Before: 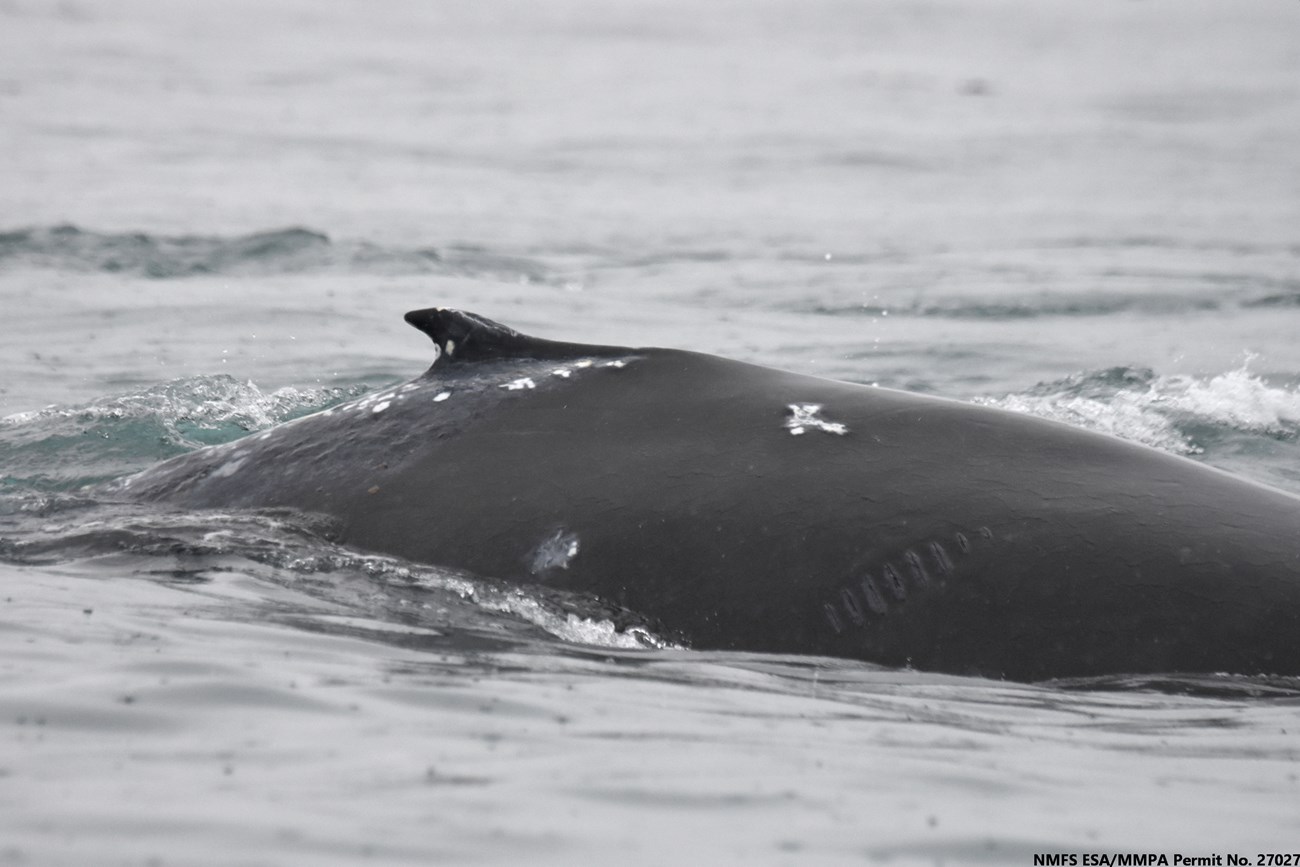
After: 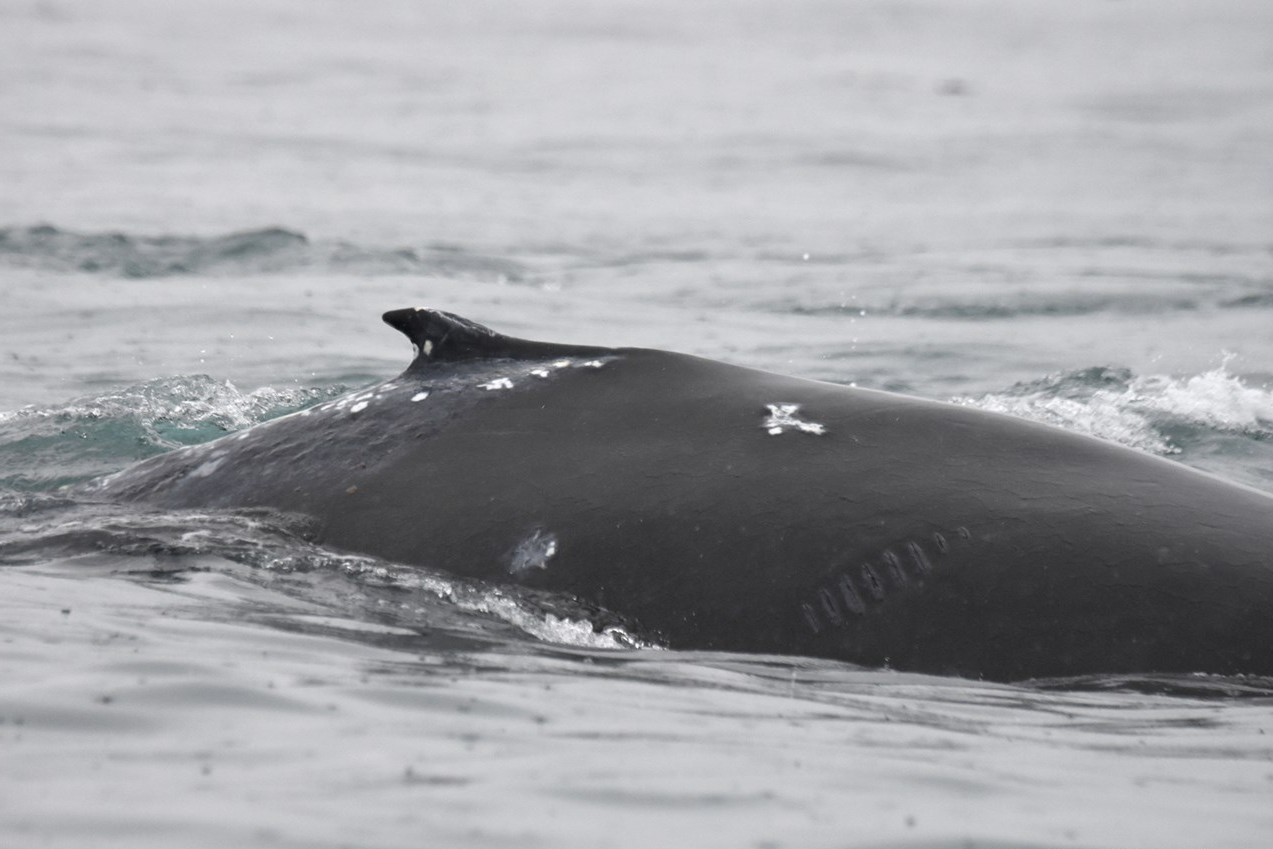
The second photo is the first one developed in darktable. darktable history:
crop: left 1.736%, right 0.274%, bottom 2.053%
